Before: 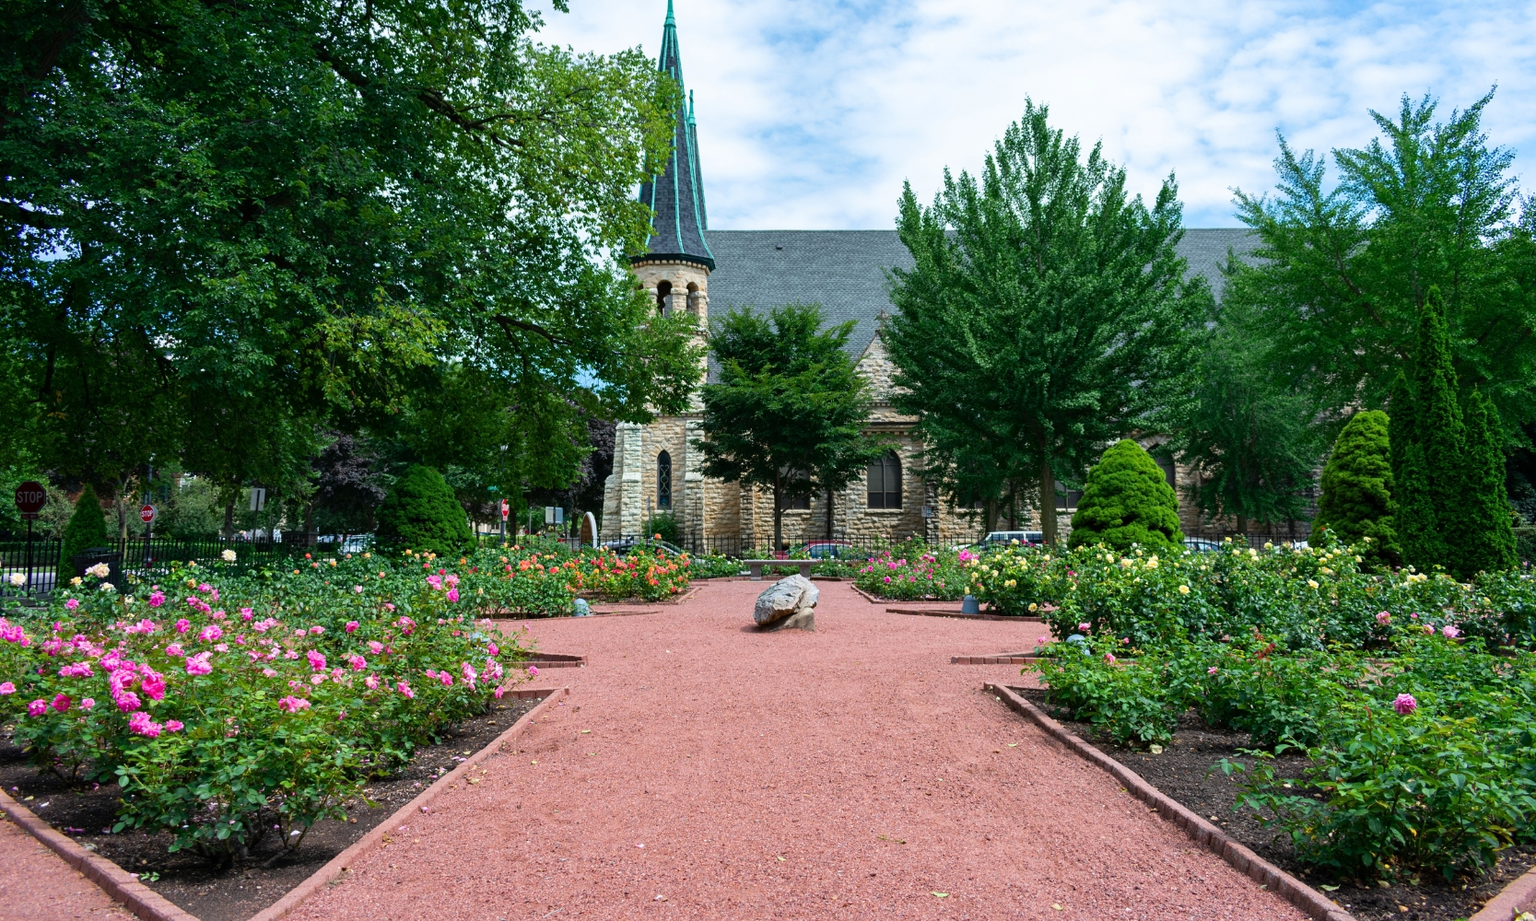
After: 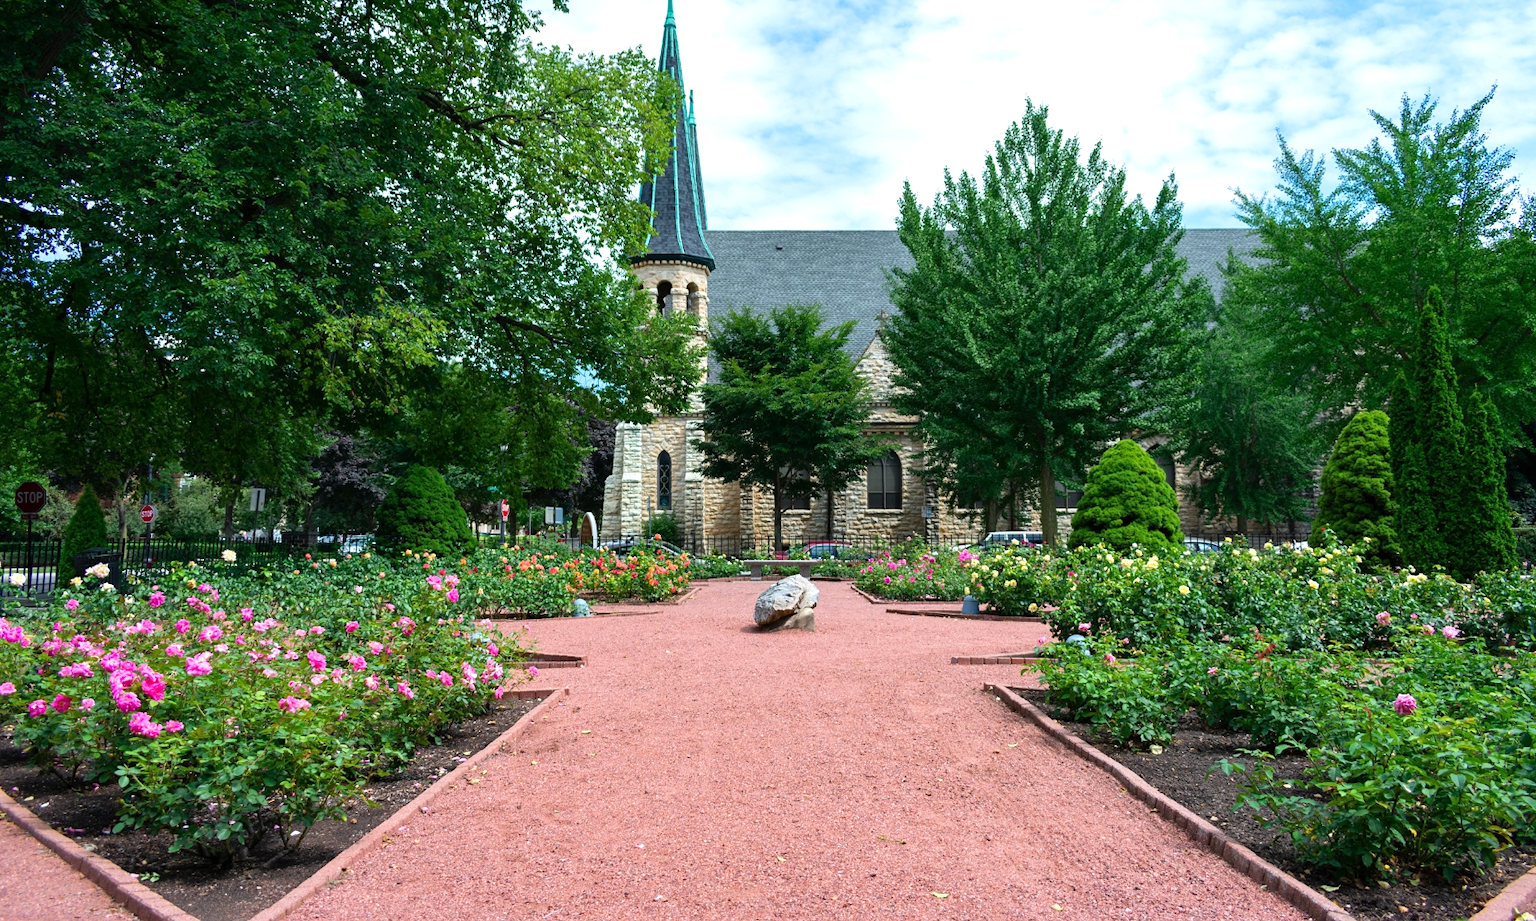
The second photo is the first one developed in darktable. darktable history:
exposure: exposure 0.3 EV, compensate highlight preservation false
tone equalizer: on, module defaults
